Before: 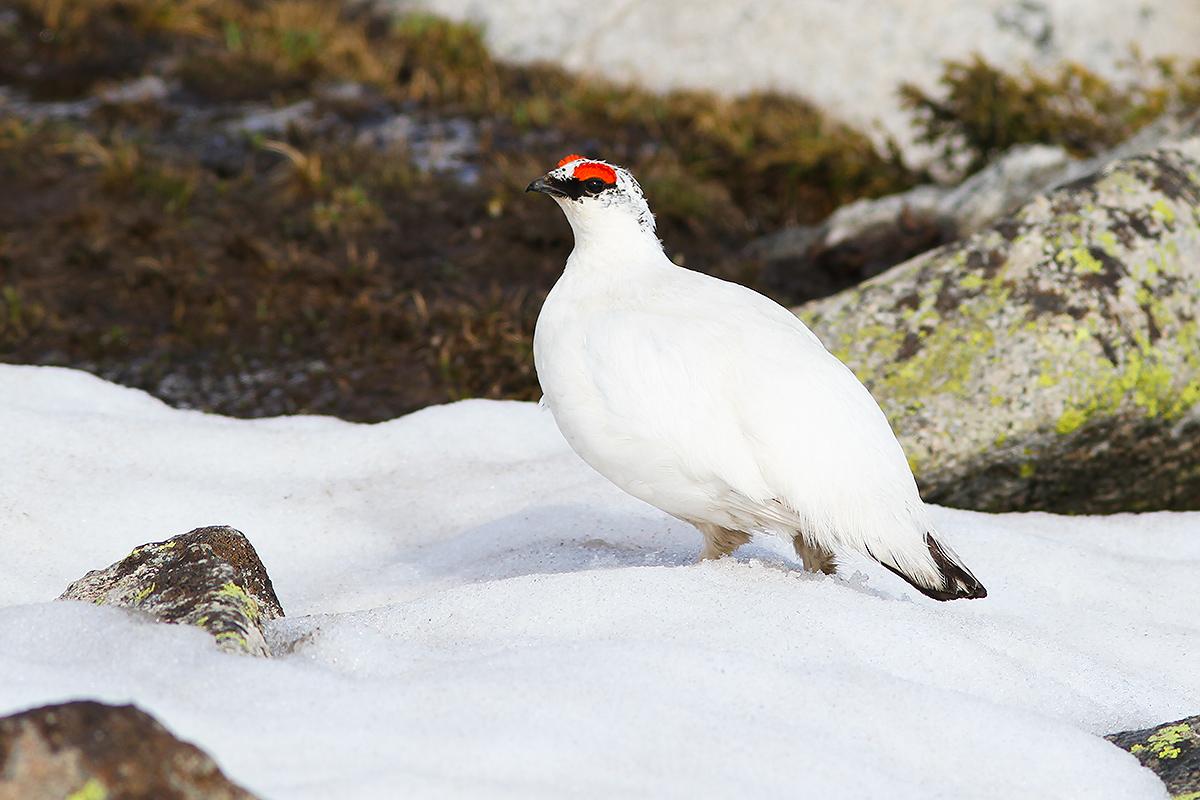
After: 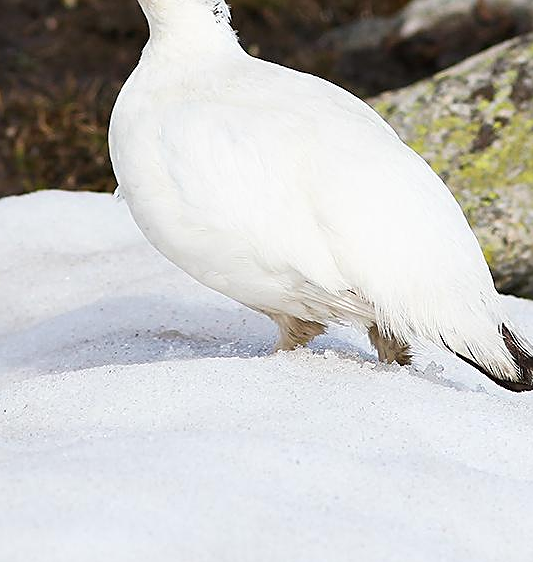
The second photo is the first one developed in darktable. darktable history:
crop: left 35.432%, top 26.233%, right 20.145%, bottom 3.432%
sharpen: on, module defaults
